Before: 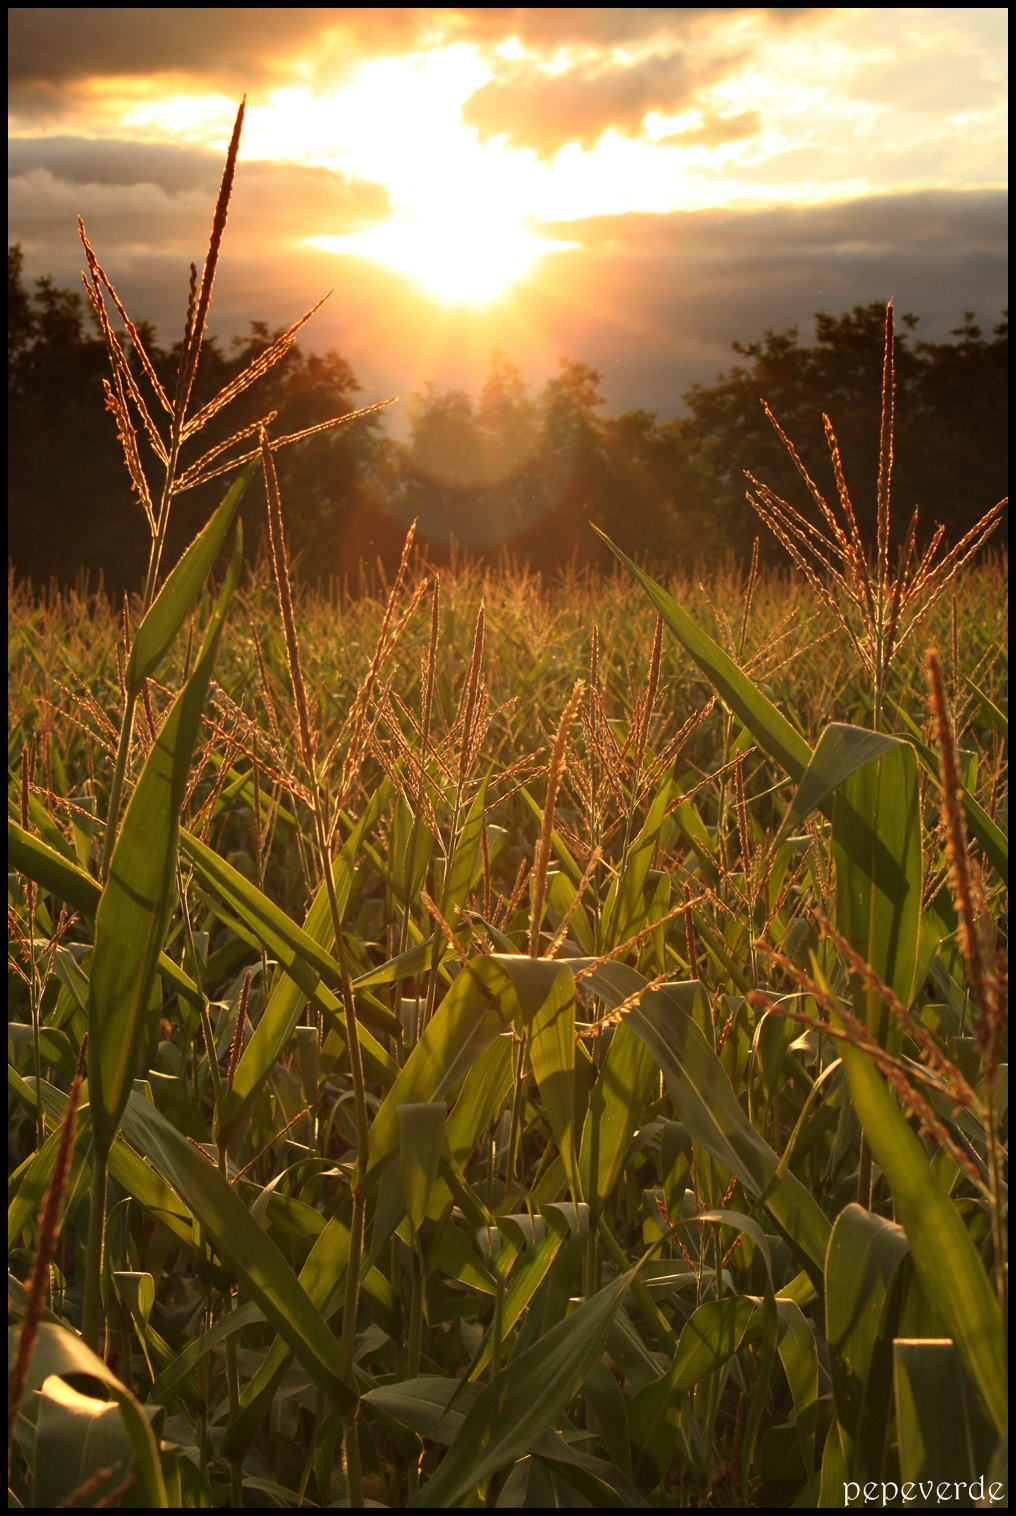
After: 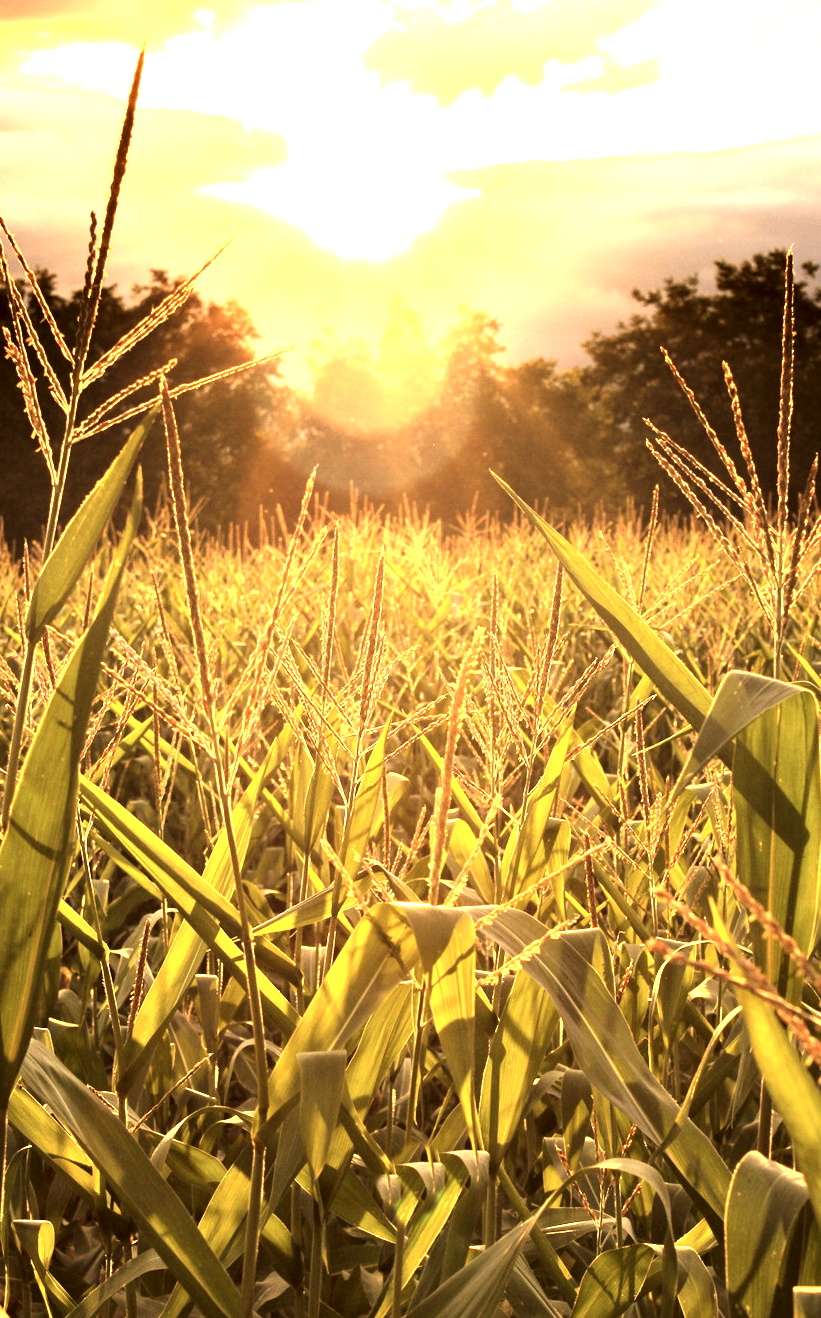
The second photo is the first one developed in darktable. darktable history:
levels: levels [0.129, 0.519, 0.867]
tone curve: curves: ch0 [(0.003, 0.029) (0.202, 0.232) (0.46, 0.56) (0.611, 0.739) (0.843, 0.941) (1, 0.99)]; ch1 [(0, 0) (0.35, 0.356) (0.45, 0.453) (0.508, 0.515) (0.617, 0.601) (1, 1)]; ch2 [(0, 0) (0.456, 0.469) (0.5, 0.5) (0.556, 0.566) (0.635, 0.642) (1, 1)], color space Lab, independent channels, preserve colors none
exposure: black level correction 0, exposure 1.2 EV, compensate highlight preservation false
crop: left 9.929%, top 3.475%, right 9.188%, bottom 9.529%
color correction: highlights a* 6.27, highlights b* 8.19, shadows a* 5.94, shadows b* 7.23, saturation 0.9
